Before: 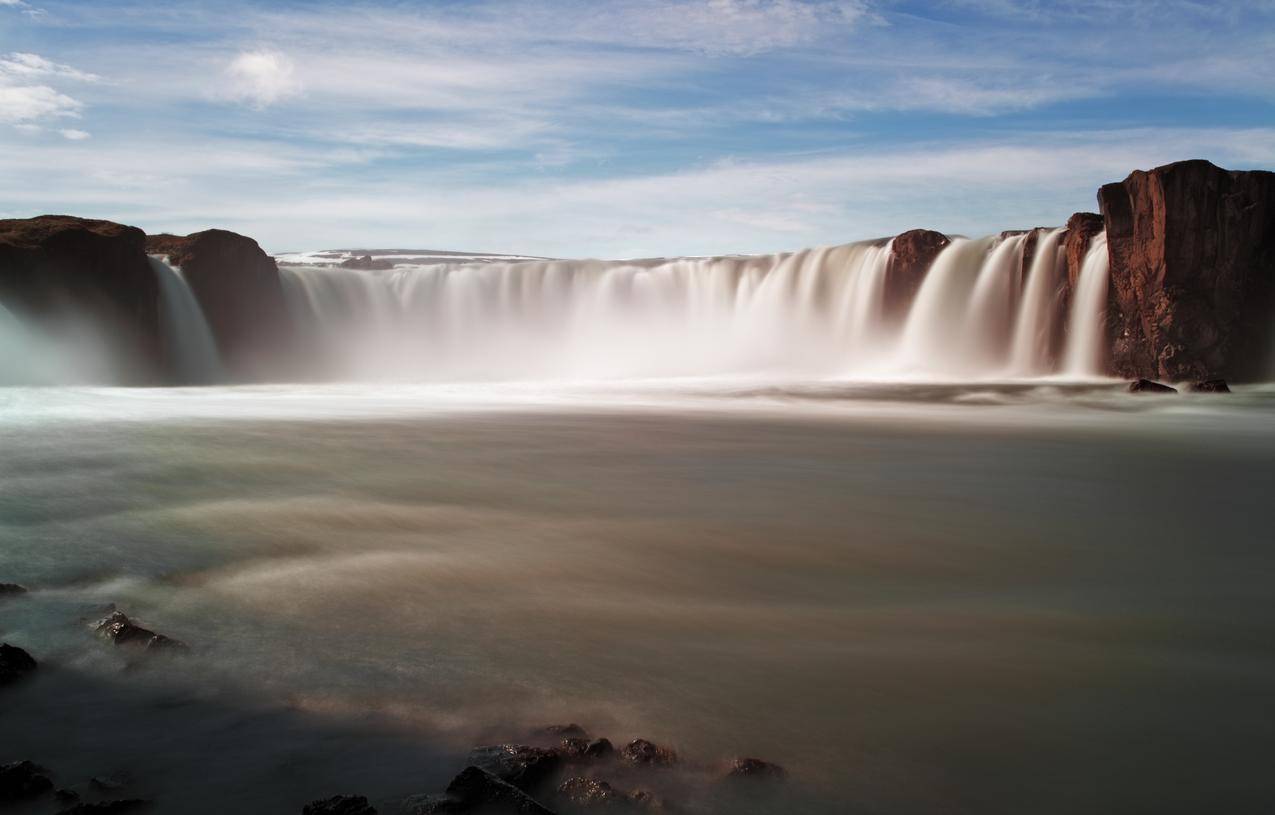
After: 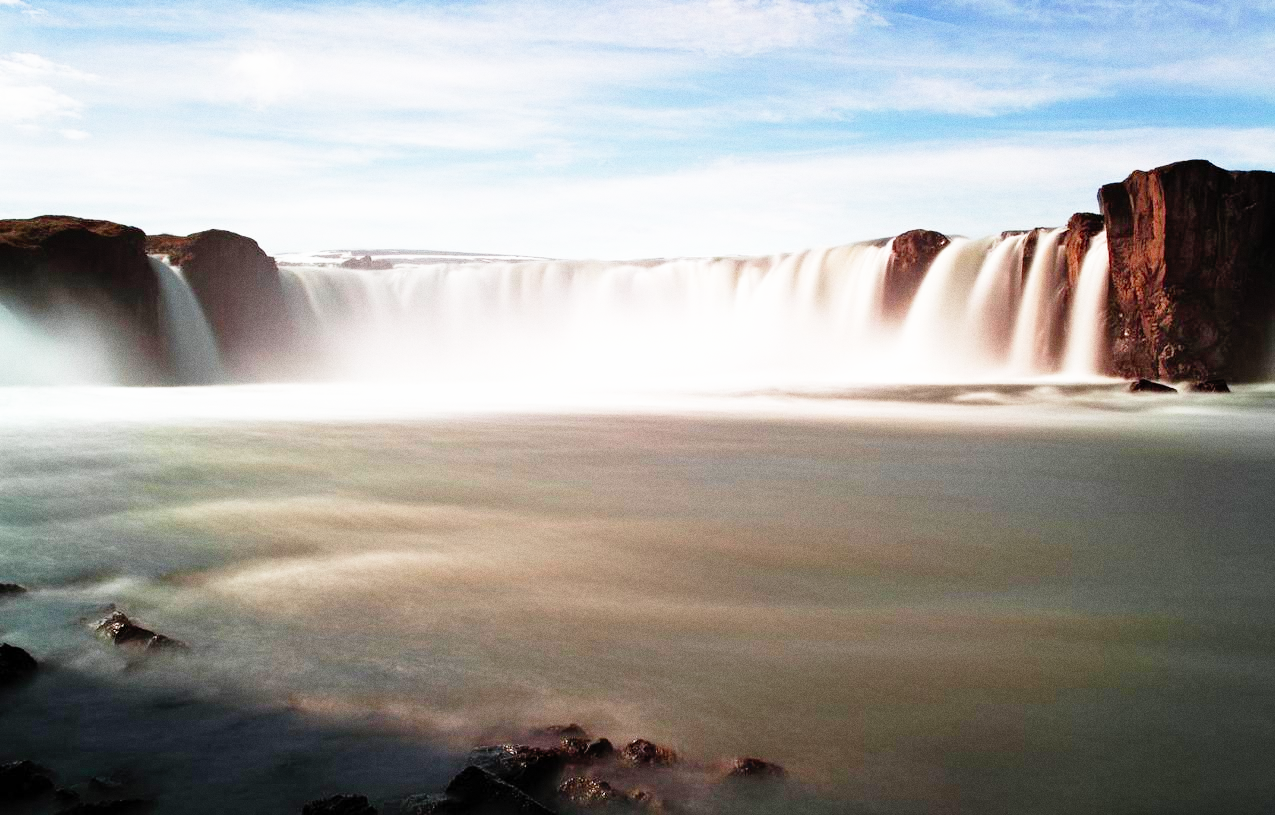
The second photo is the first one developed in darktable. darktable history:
grain: coarseness 0.09 ISO
base curve: curves: ch0 [(0, 0) (0.012, 0.01) (0.073, 0.168) (0.31, 0.711) (0.645, 0.957) (1, 1)], preserve colors none
